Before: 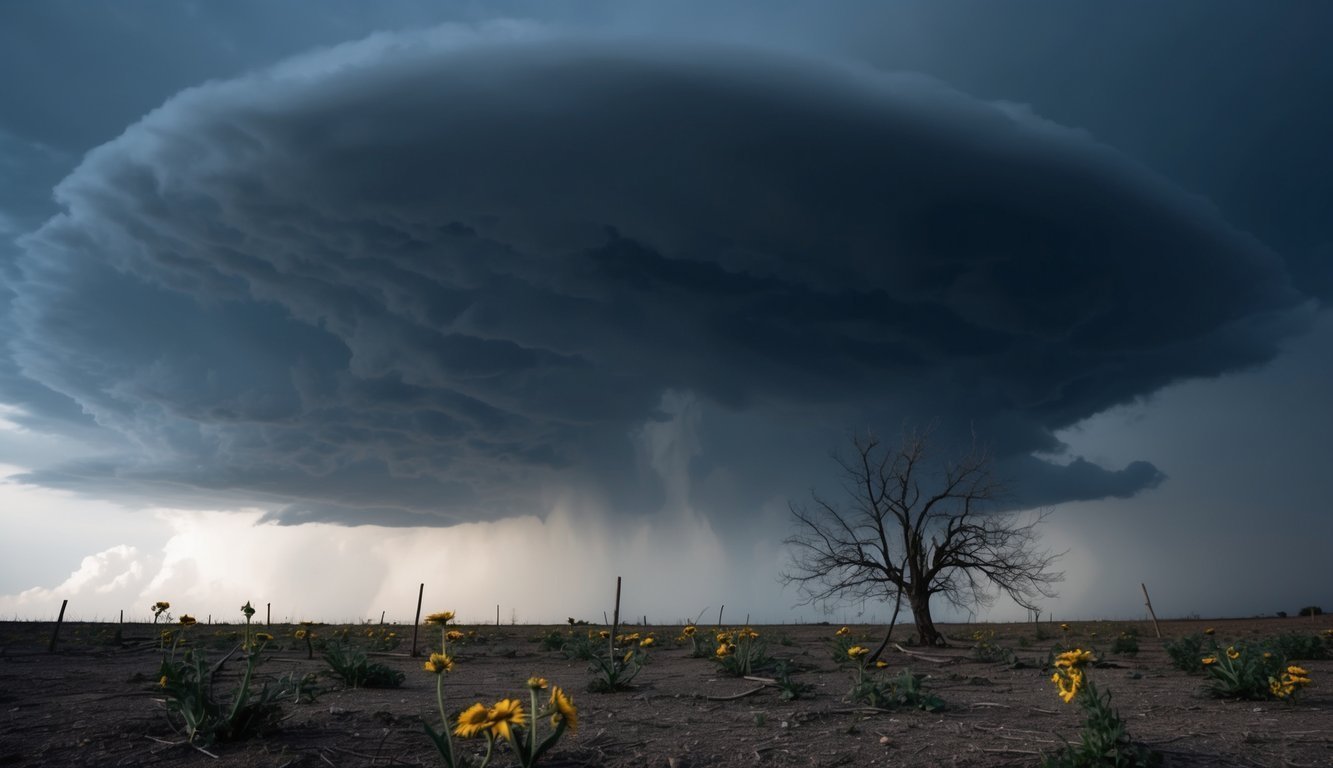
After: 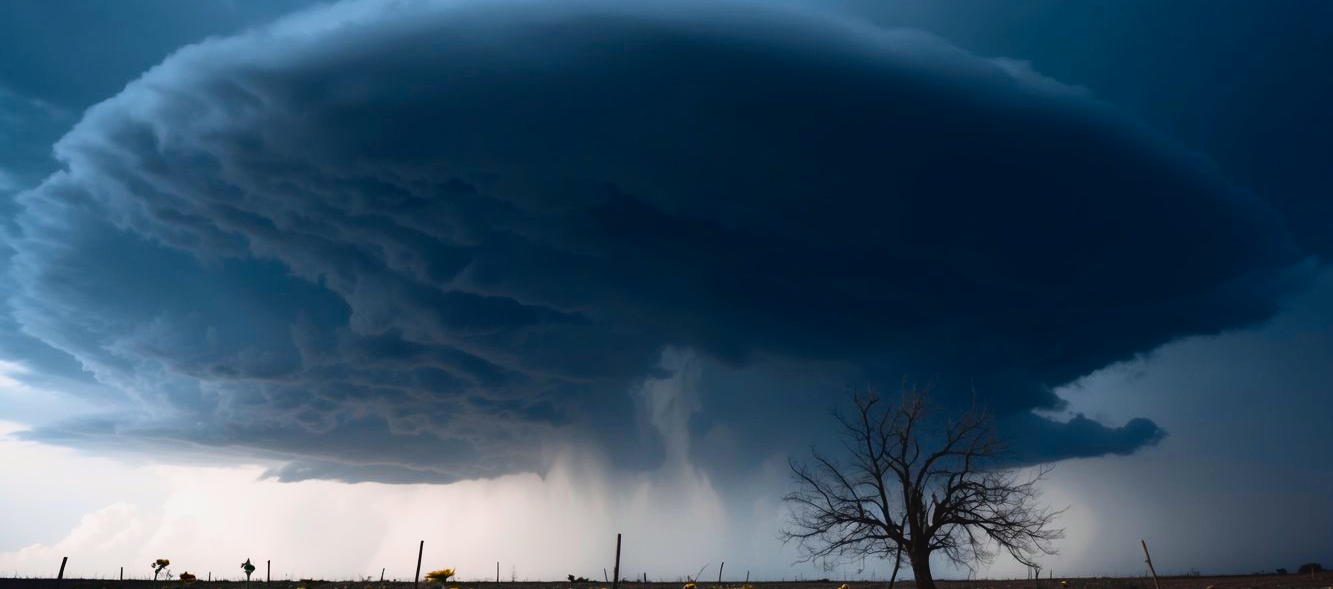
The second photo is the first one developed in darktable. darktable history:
crop: top 5.667%, bottom 17.637%
tone curve: curves: ch0 [(0, 0.031) (0.139, 0.084) (0.311, 0.278) (0.495, 0.544) (0.718, 0.816) (0.841, 0.909) (1, 0.967)]; ch1 [(0, 0) (0.272, 0.249) (0.388, 0.385) (0.469, 0.456) (0.495, 0.497) (0.538, 0.545) (0.578, 0.595) (0.707, 0.778) (1, 1)]; ch2 [(0, 0) (0.125, 0.089) (0.353, 0.329) (0.443, 0.408) (0.502, 0.499) (0.557, 0.531) (0.608, 0.631) (1, 1)], color space Lab, independent channels, preserve colors none
